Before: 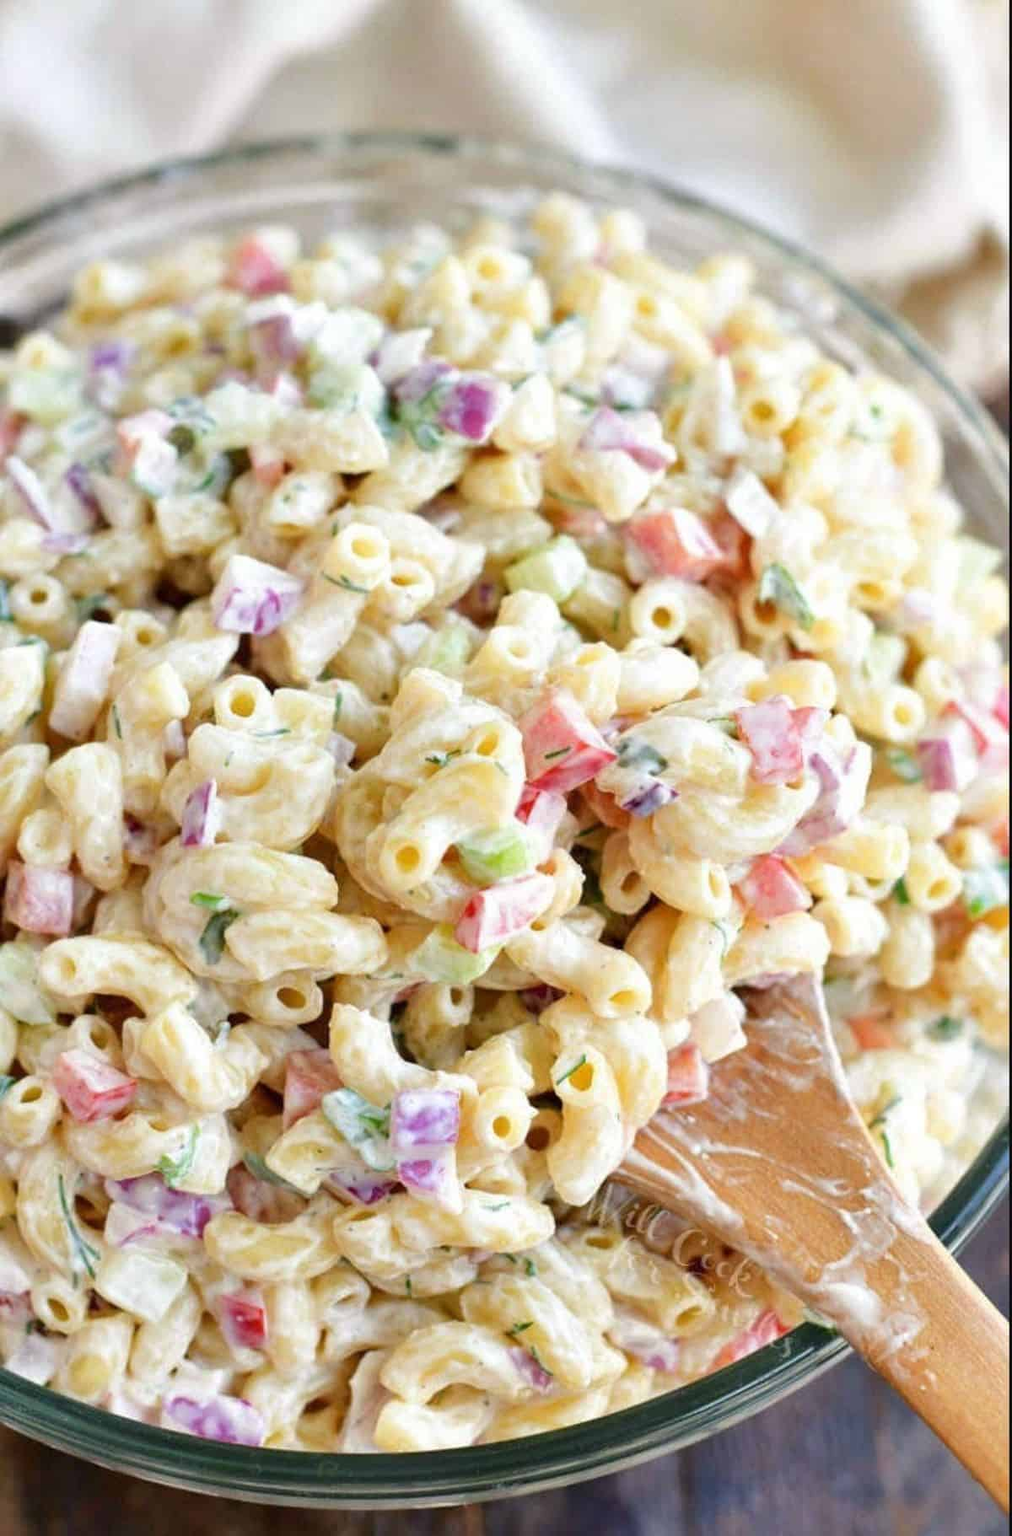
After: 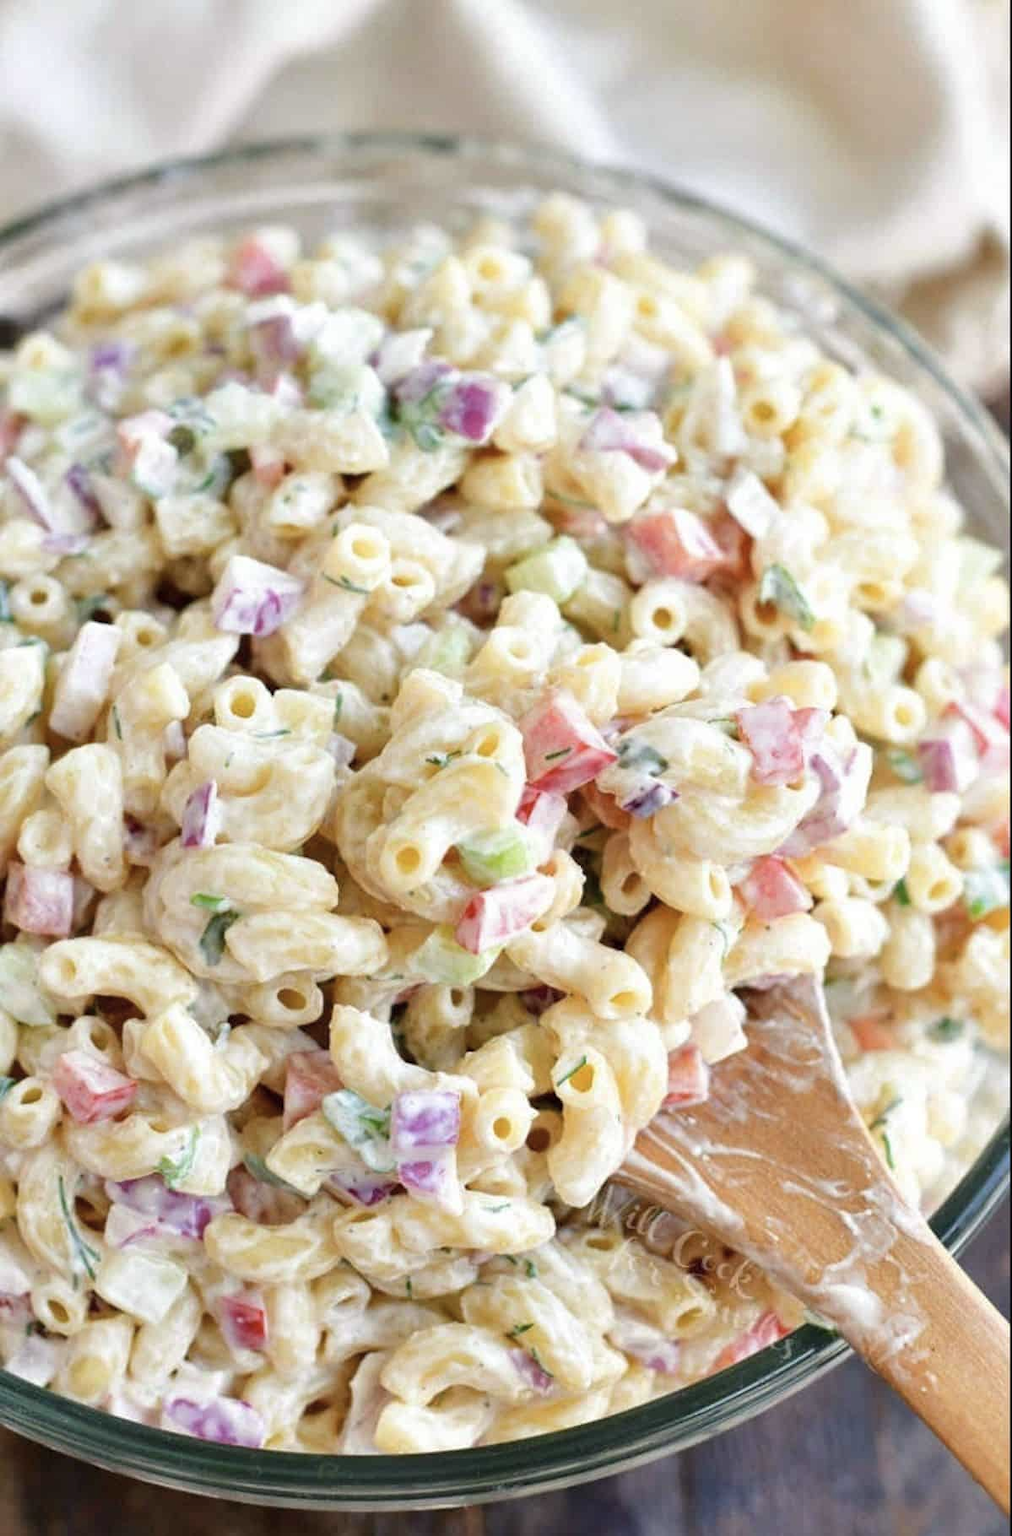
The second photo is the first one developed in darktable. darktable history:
crop: bottom 0.071%
contrast brightness saturation: saturation -0.17
